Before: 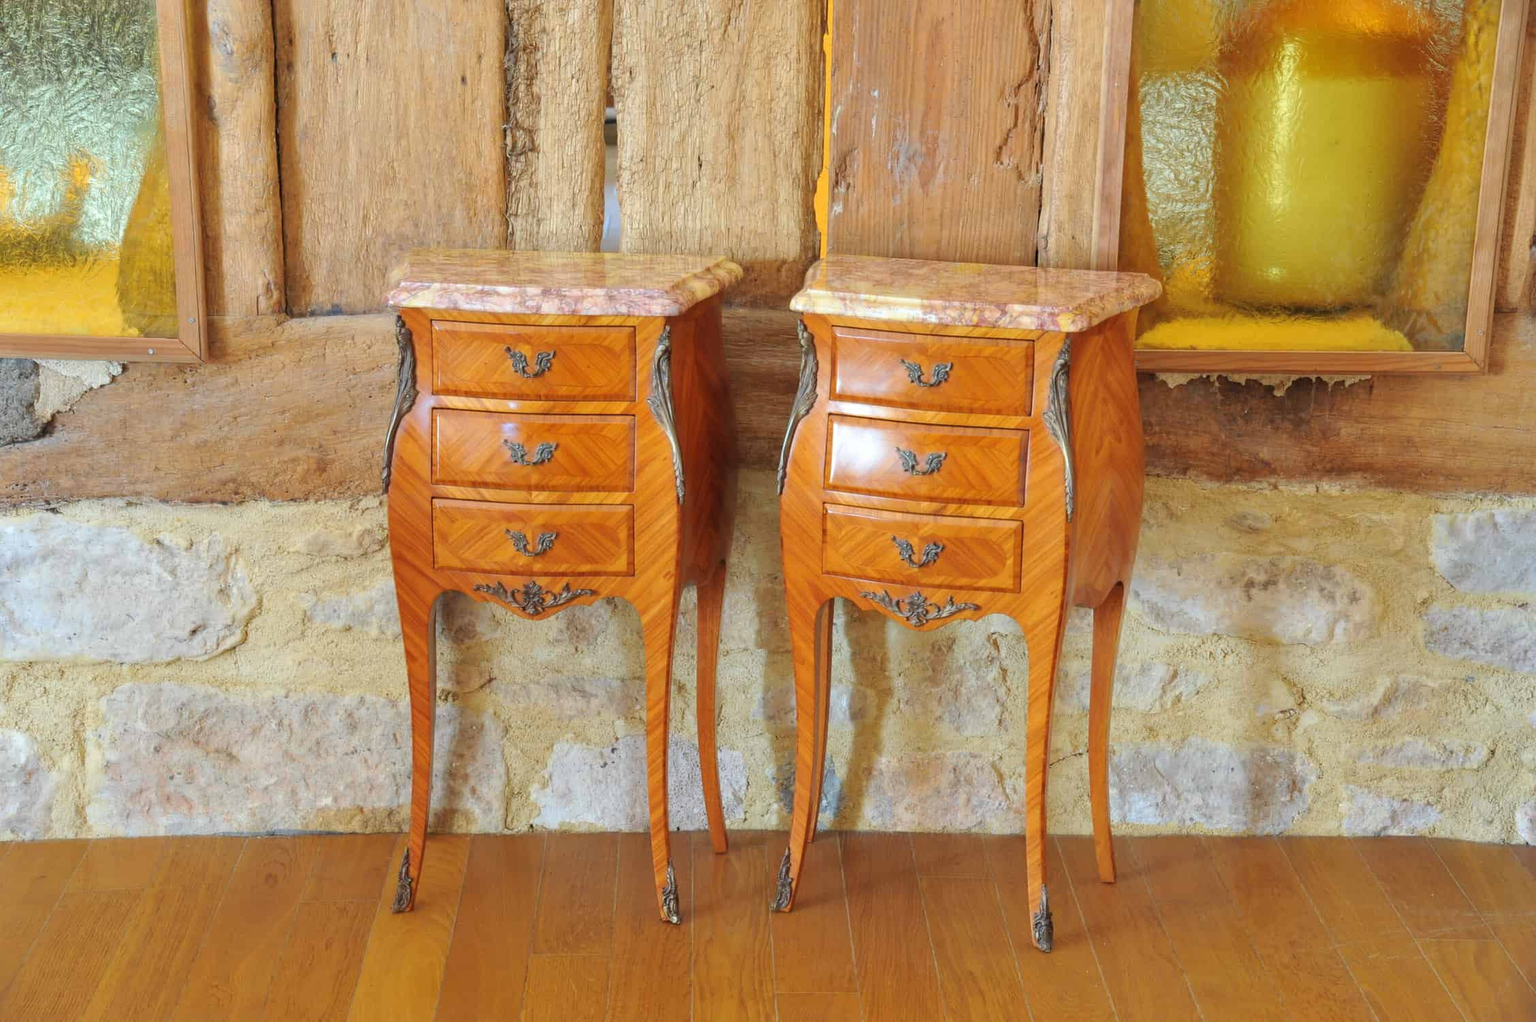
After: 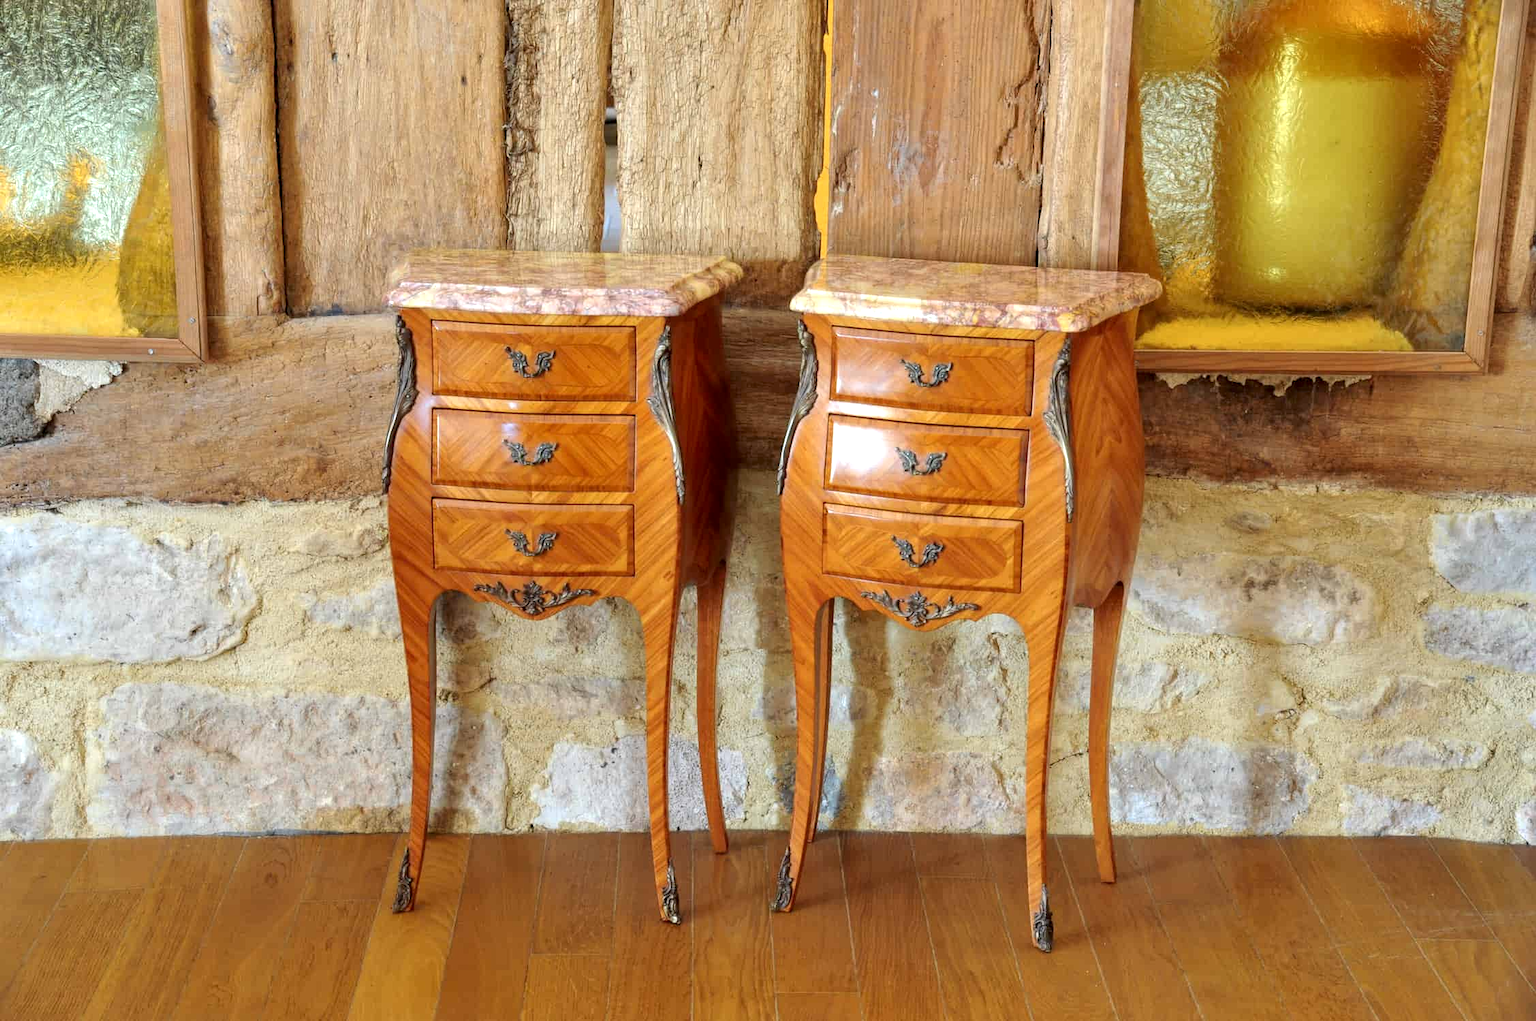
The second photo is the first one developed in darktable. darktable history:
local contrast: highlights 183%, shadows 151%, detail 139%, midtone range 0.255
